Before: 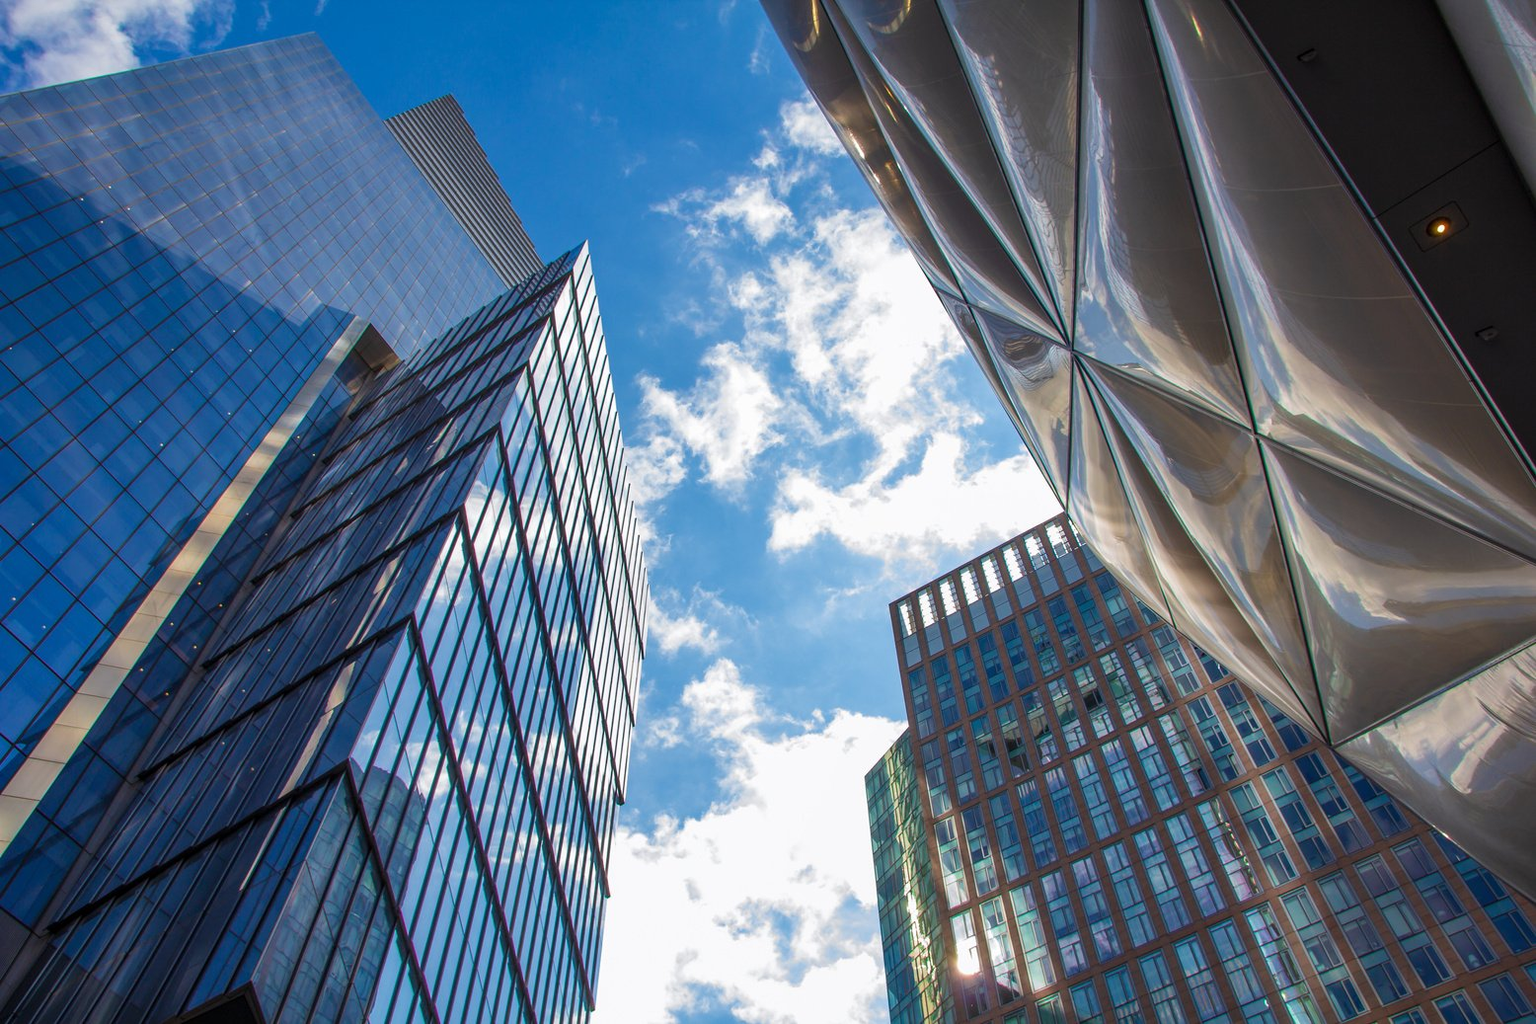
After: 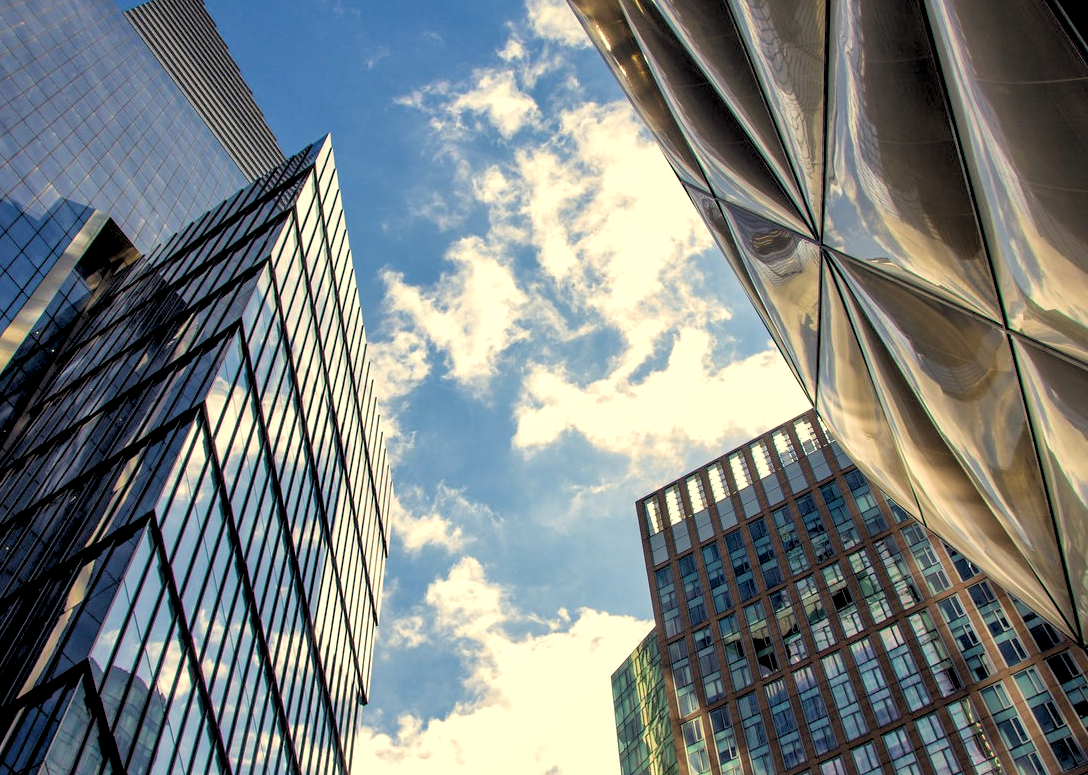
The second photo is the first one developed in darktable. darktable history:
crop and rotate: left 17.046%, top 10.659%, right 12.989%, bottom 14.553%
color correction: highlights a* 2.72, highlights b* 22.8
rgb levels: levels [[0.029, 0.461, 0.922], [0, 0.5, 1], [0, 0.5, 1]]
local contrast: mode bilateral grid, contrast 20, coarseness 50, detail 132%, midtone range 0.2
